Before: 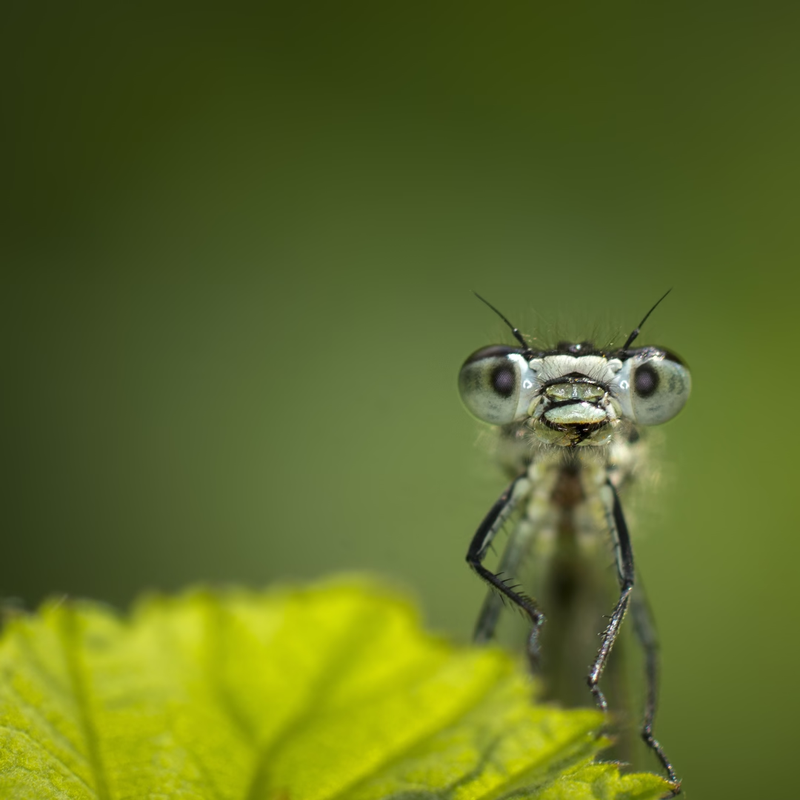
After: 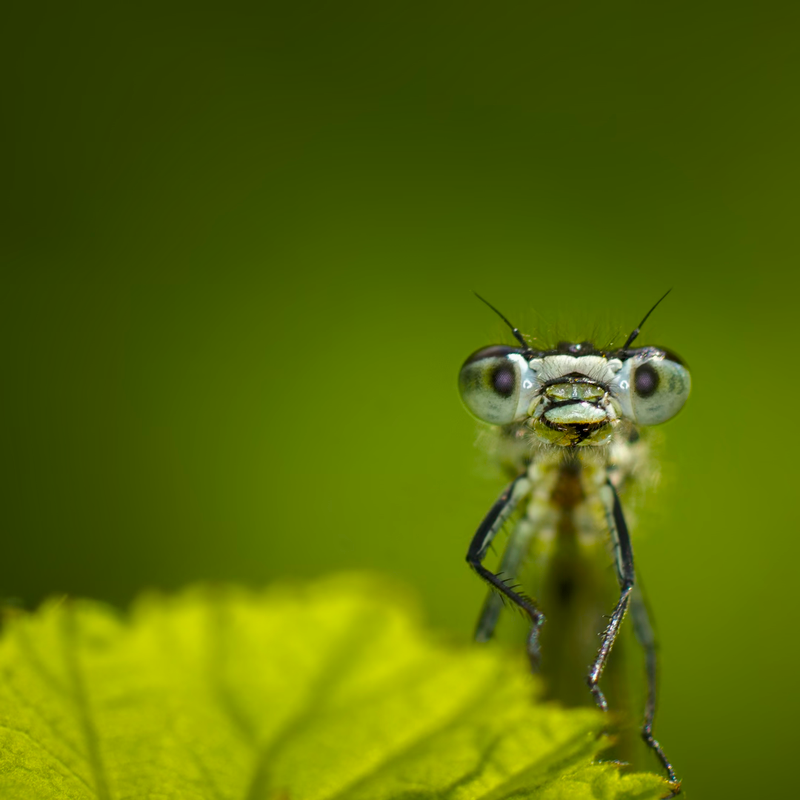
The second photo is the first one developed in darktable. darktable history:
color balance rgb: perceptual saturation grading › global saturation 39.617%, perceptual saturation grading › highlights -25.04%, perceptual saturation grading › mid-tones 35.178%, perceptual saturation grading › shadows 35.52%, global vibrance 20%
tone equalizer: -8 EV -1.81 EV, -7 EV -1.12 EV, -6 EV -1.64 EV
